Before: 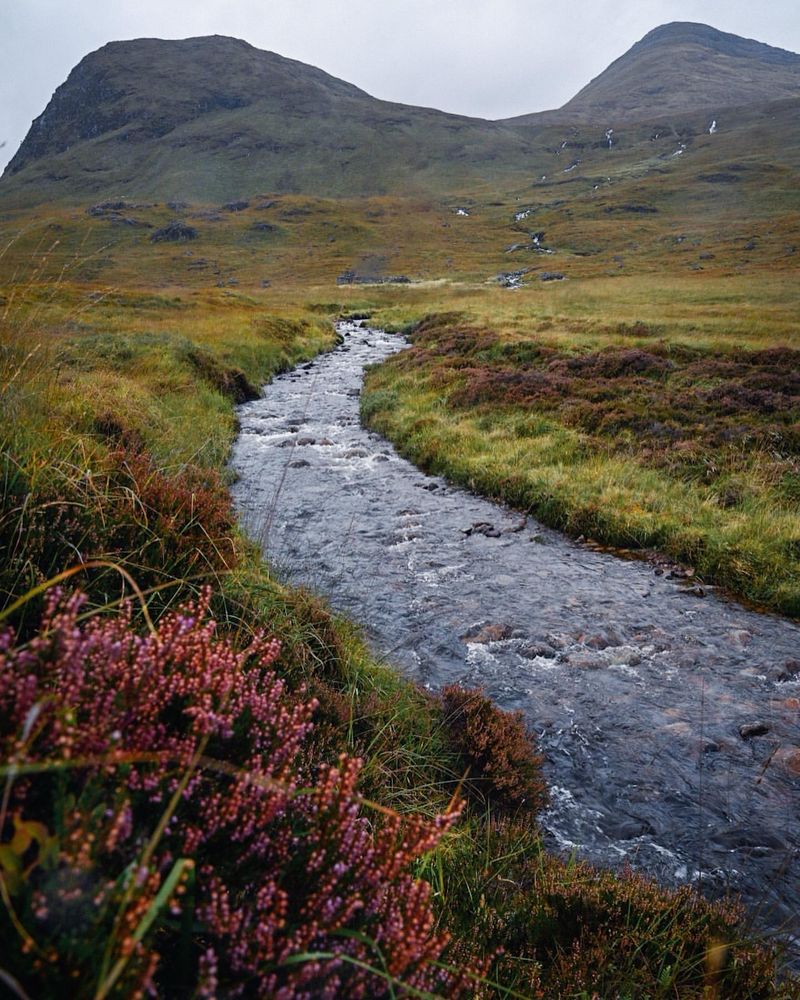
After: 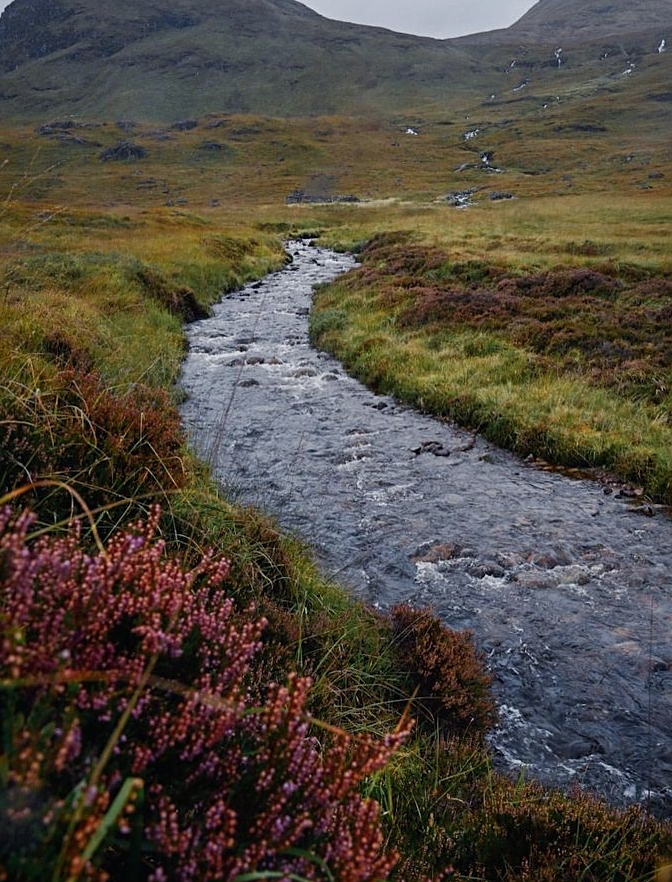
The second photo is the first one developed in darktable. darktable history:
sharpen: amount 0.2
exposure: exposure -0.36 EV, compensate highlight preservation false
crop: left 6.446%, top 8.188%, right 9.538%, bottom 3.548%
